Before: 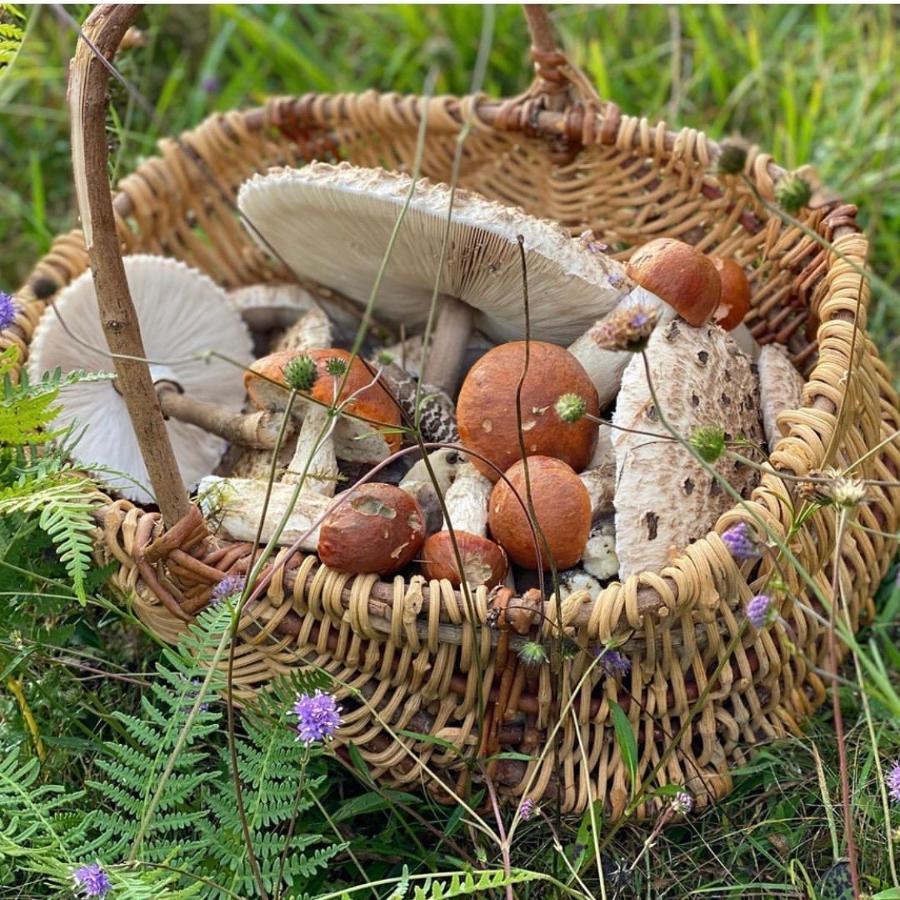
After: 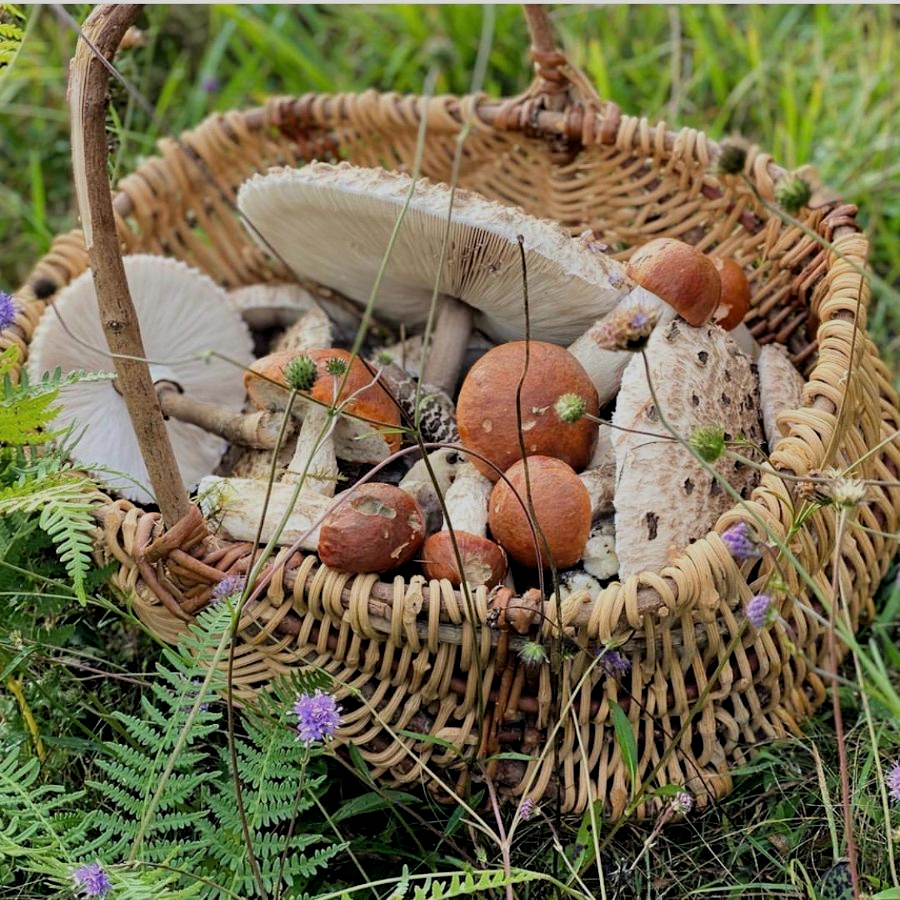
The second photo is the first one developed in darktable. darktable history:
filmic rgb: black relative exposure -4.86 EV, white relative exposure 4.06 EV, hardness 2.84
